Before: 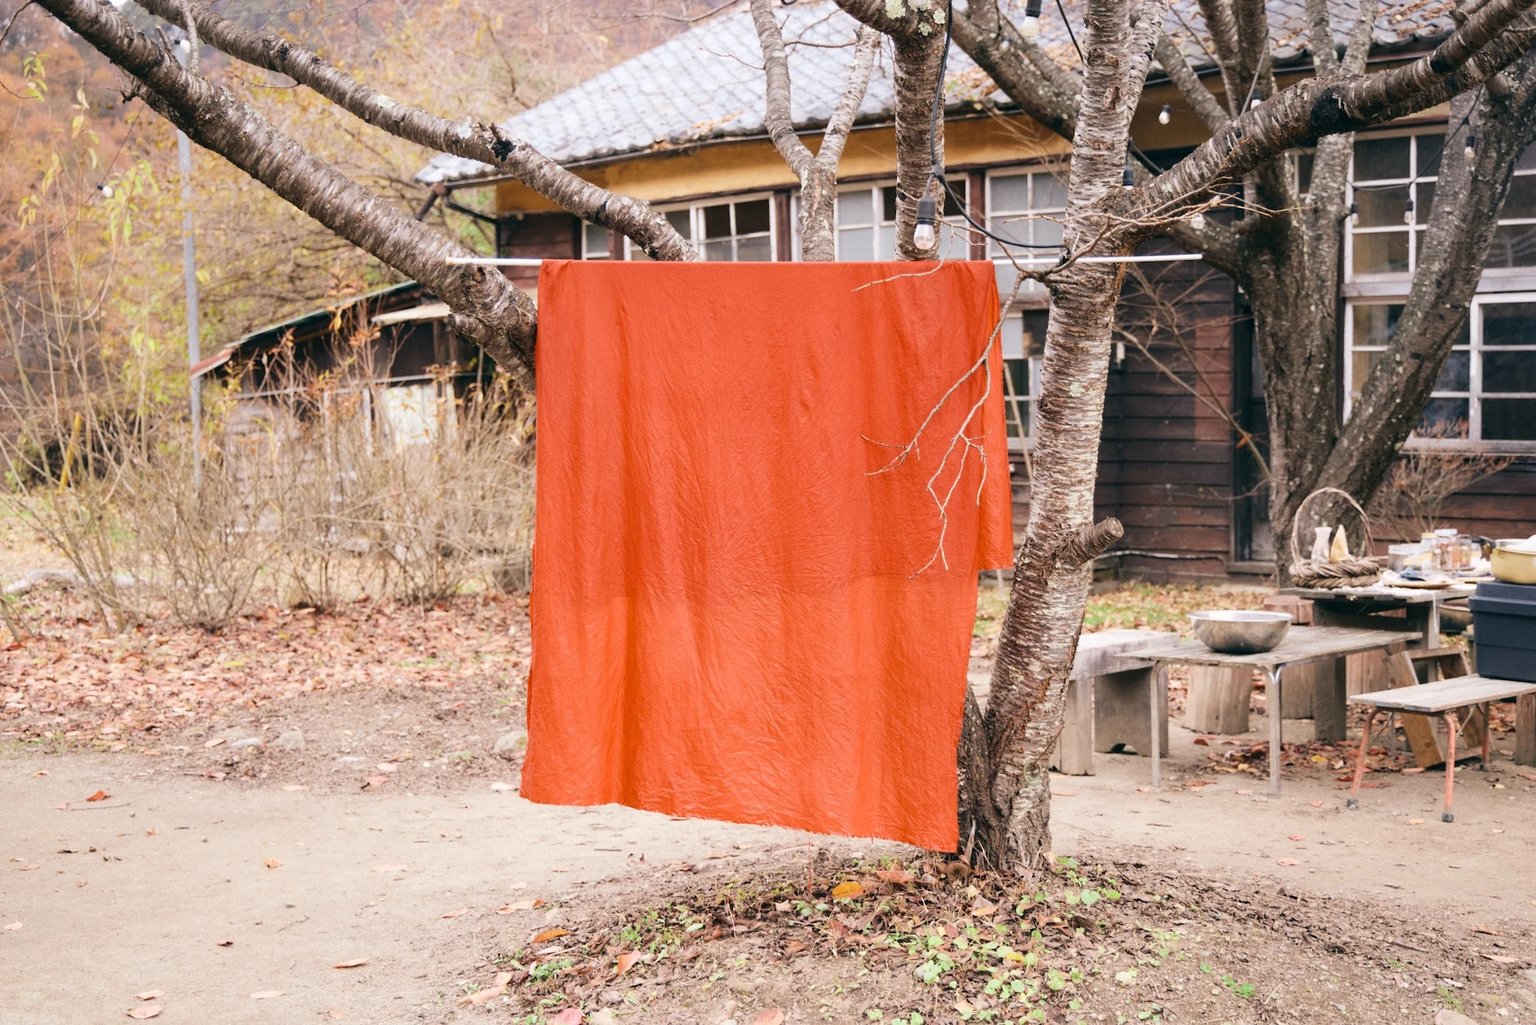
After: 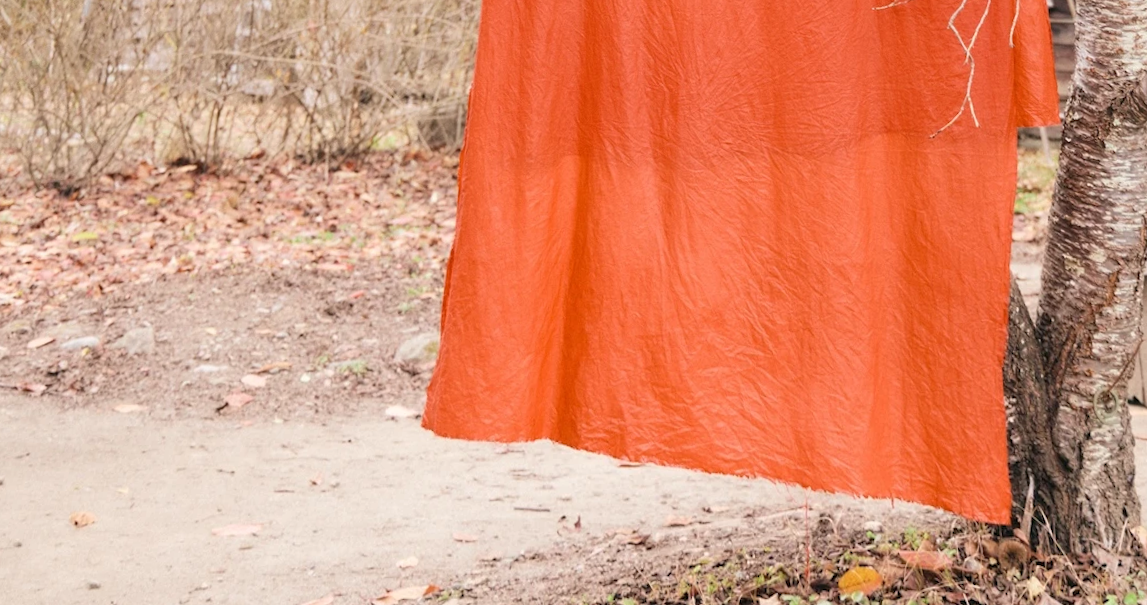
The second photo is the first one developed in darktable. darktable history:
crop: top 36.498%, right 27.964%, bottom 14.995%
rotate and perspective: rotation 0.72°, lens shift (vertical) -0.352, lens shift (horizontal) -0.051, crop left 0.152, crop right 0.859, crop top 0.019, crop bottom 0.964
